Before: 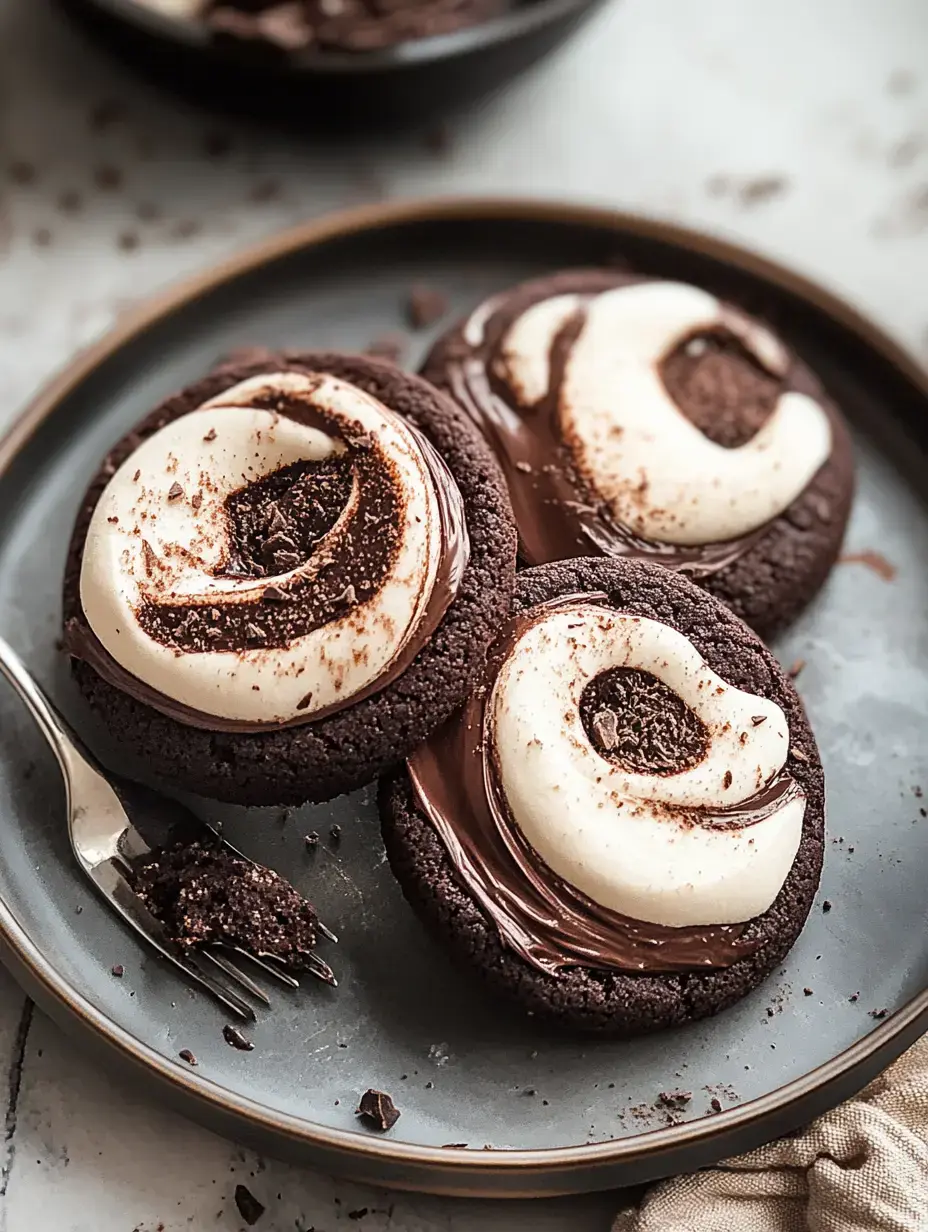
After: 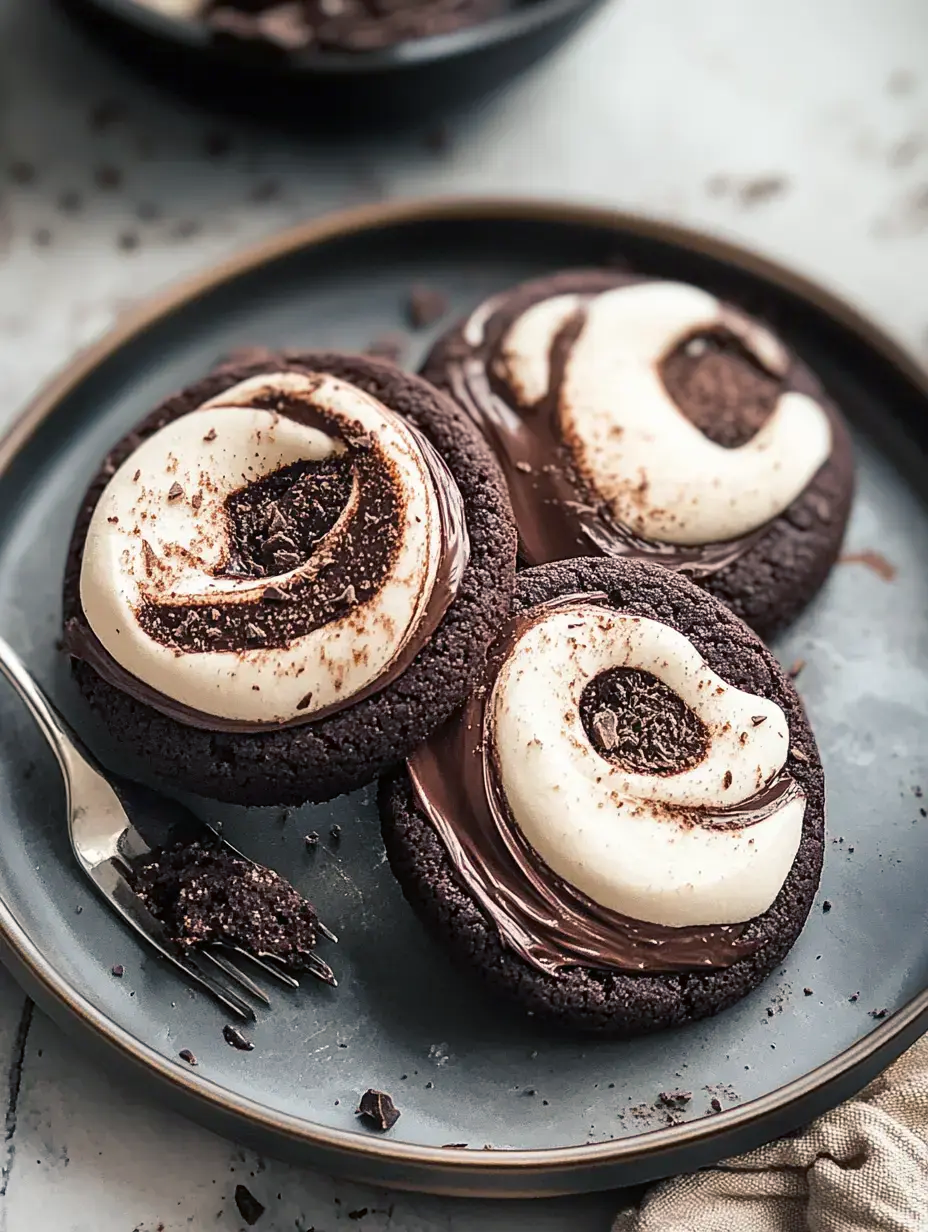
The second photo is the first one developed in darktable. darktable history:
color balance rgb: shadows lift › chroma 7.321%, shadows lift › hue 246.77°, perceptual saturation grading › global saturation 0.322%
